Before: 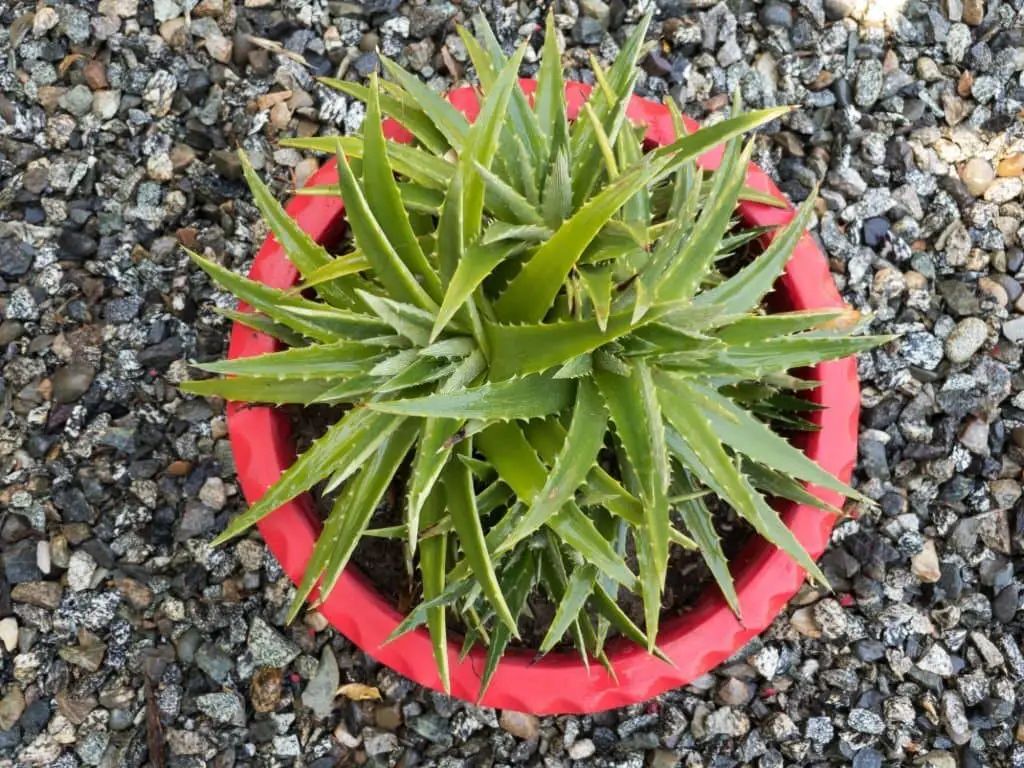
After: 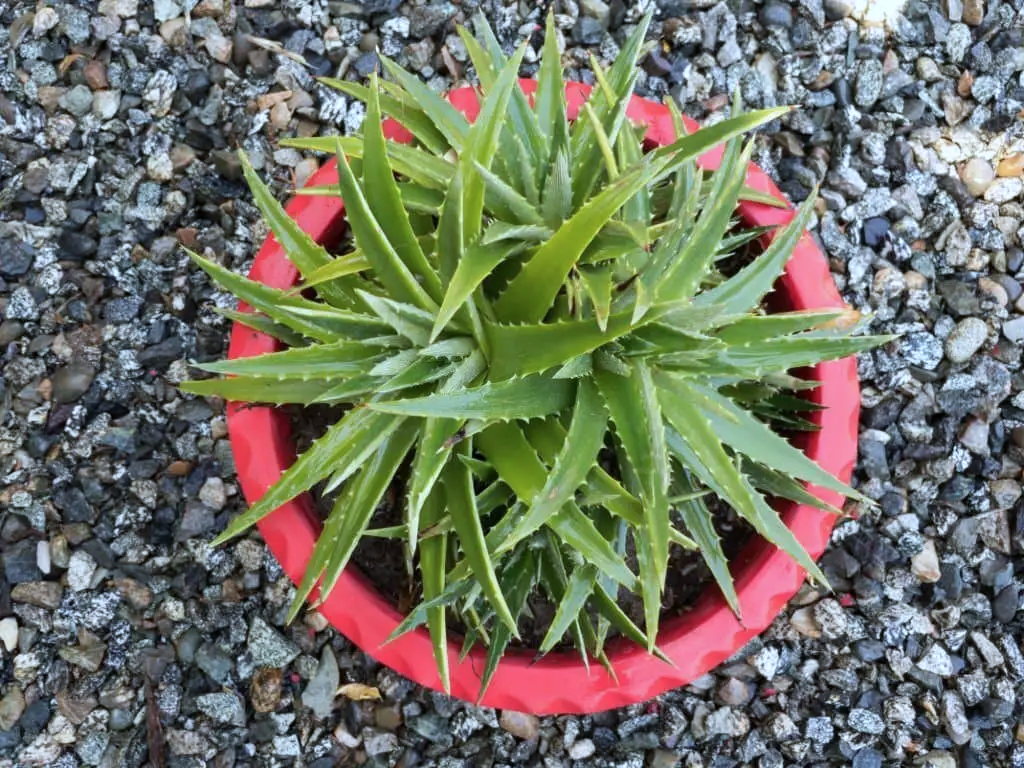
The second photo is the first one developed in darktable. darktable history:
color calibration: x 0.372, y 0.386, temperature 4284.44 K
